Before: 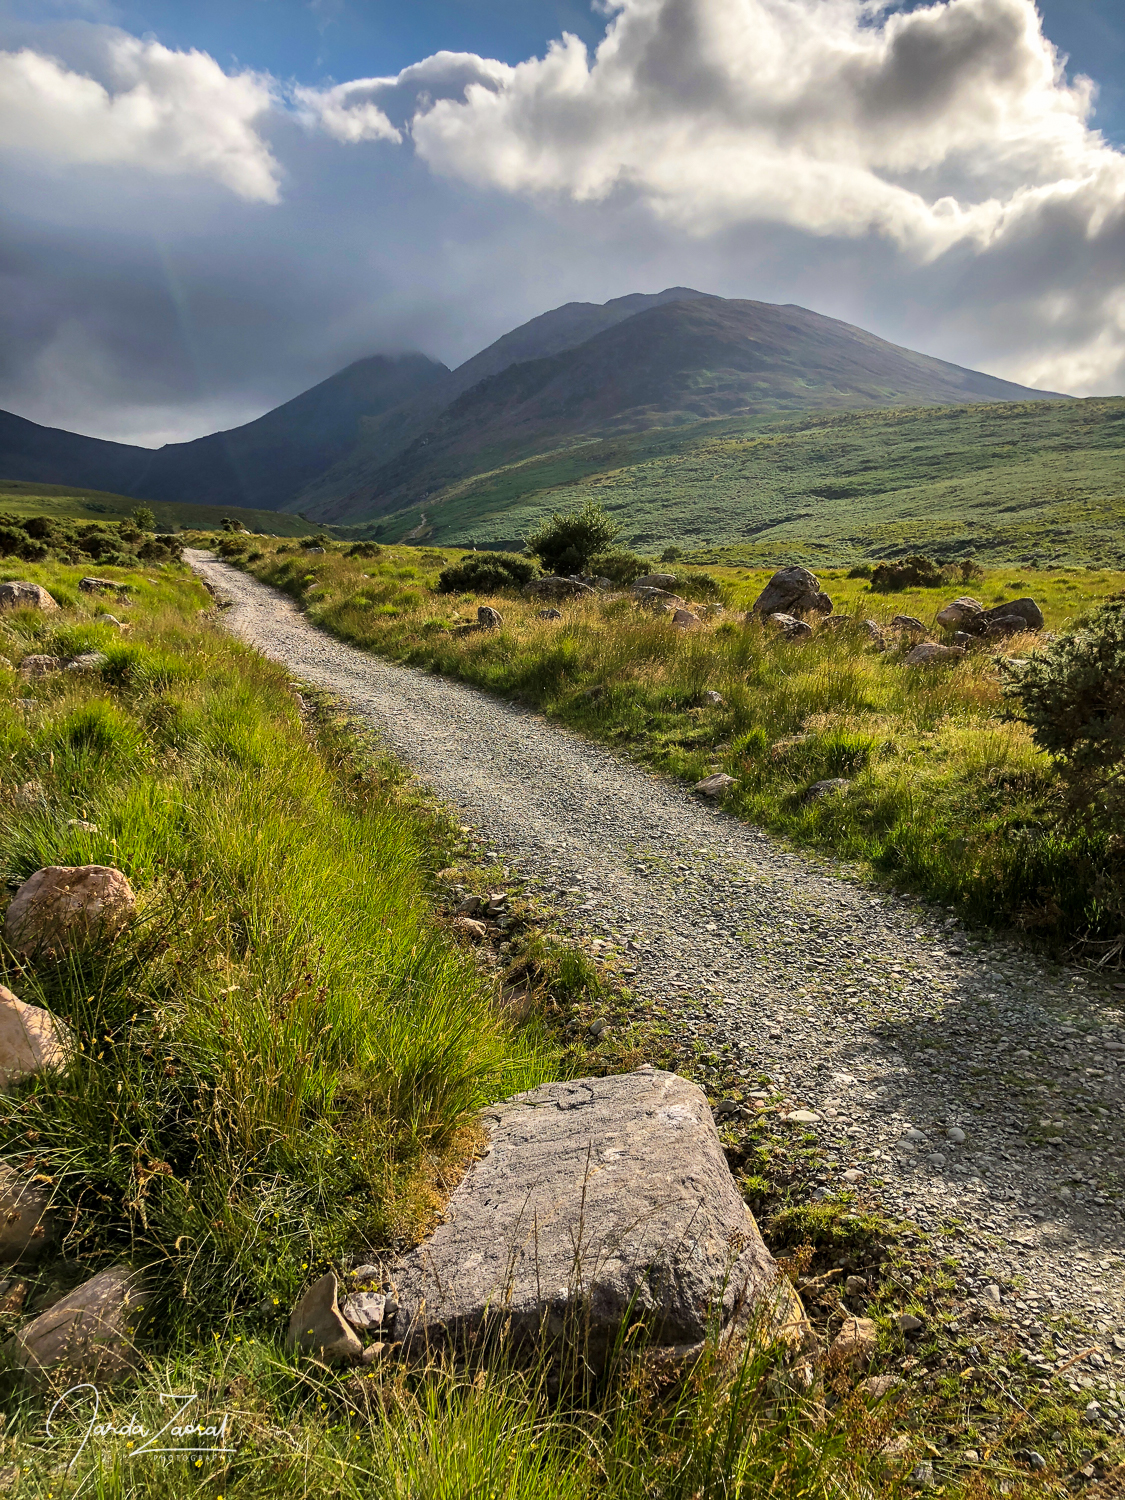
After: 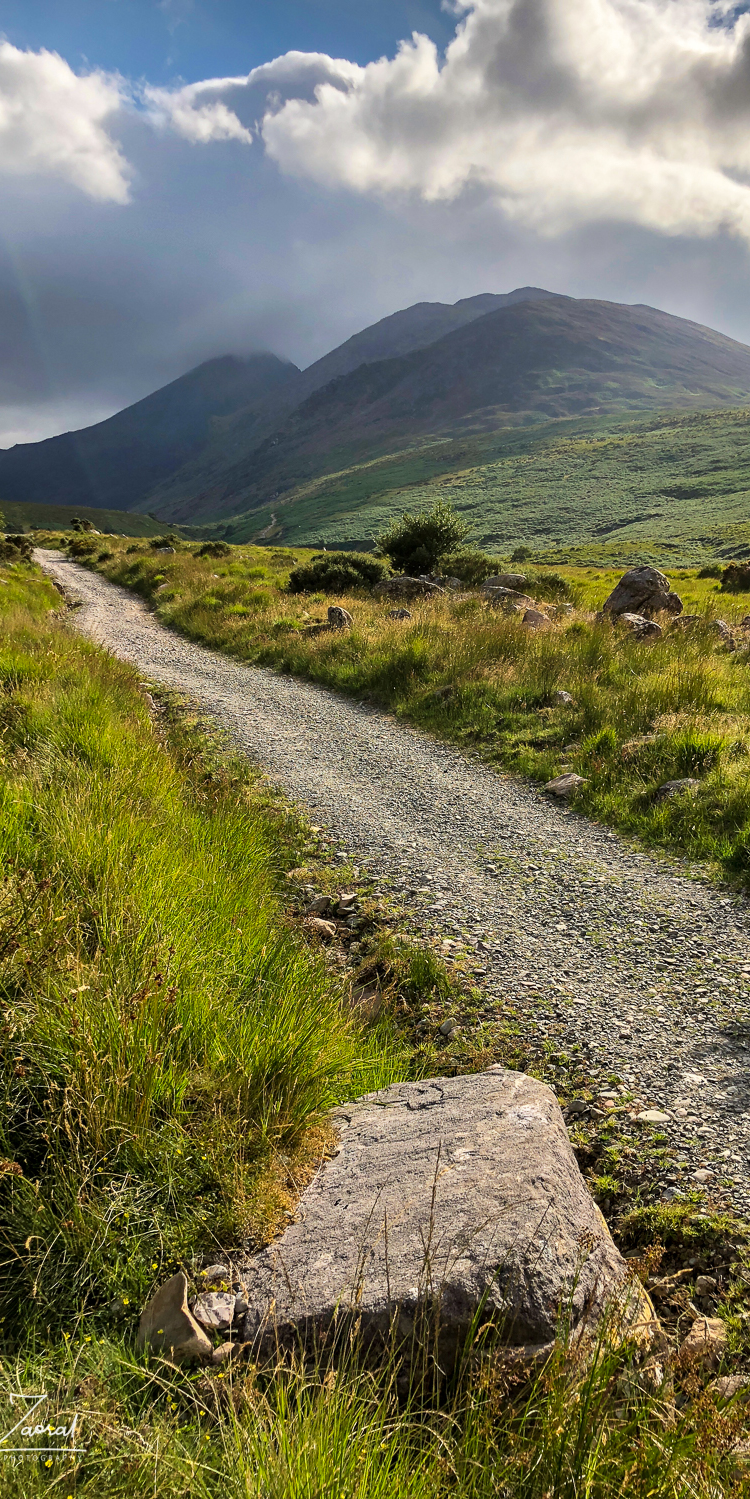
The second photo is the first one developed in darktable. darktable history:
crop and rotate: left 13.397%, right 19.927%
